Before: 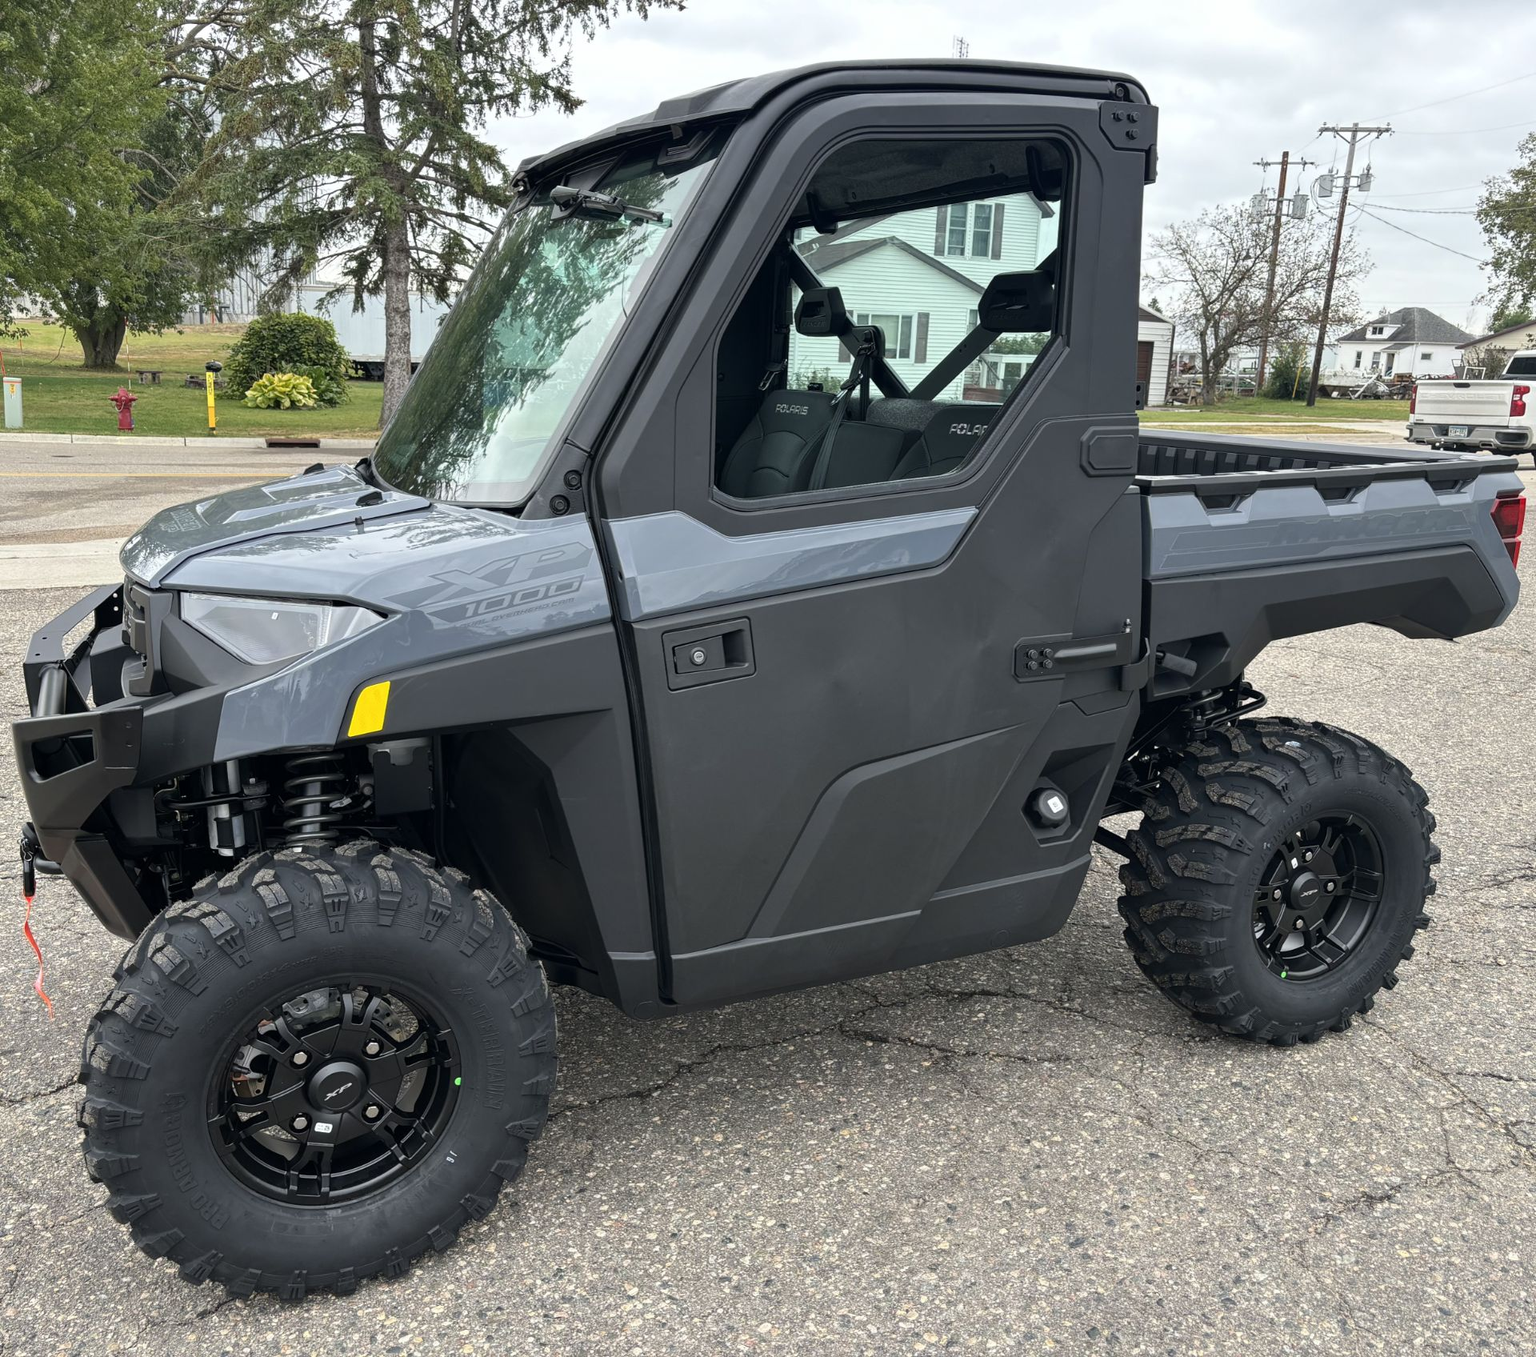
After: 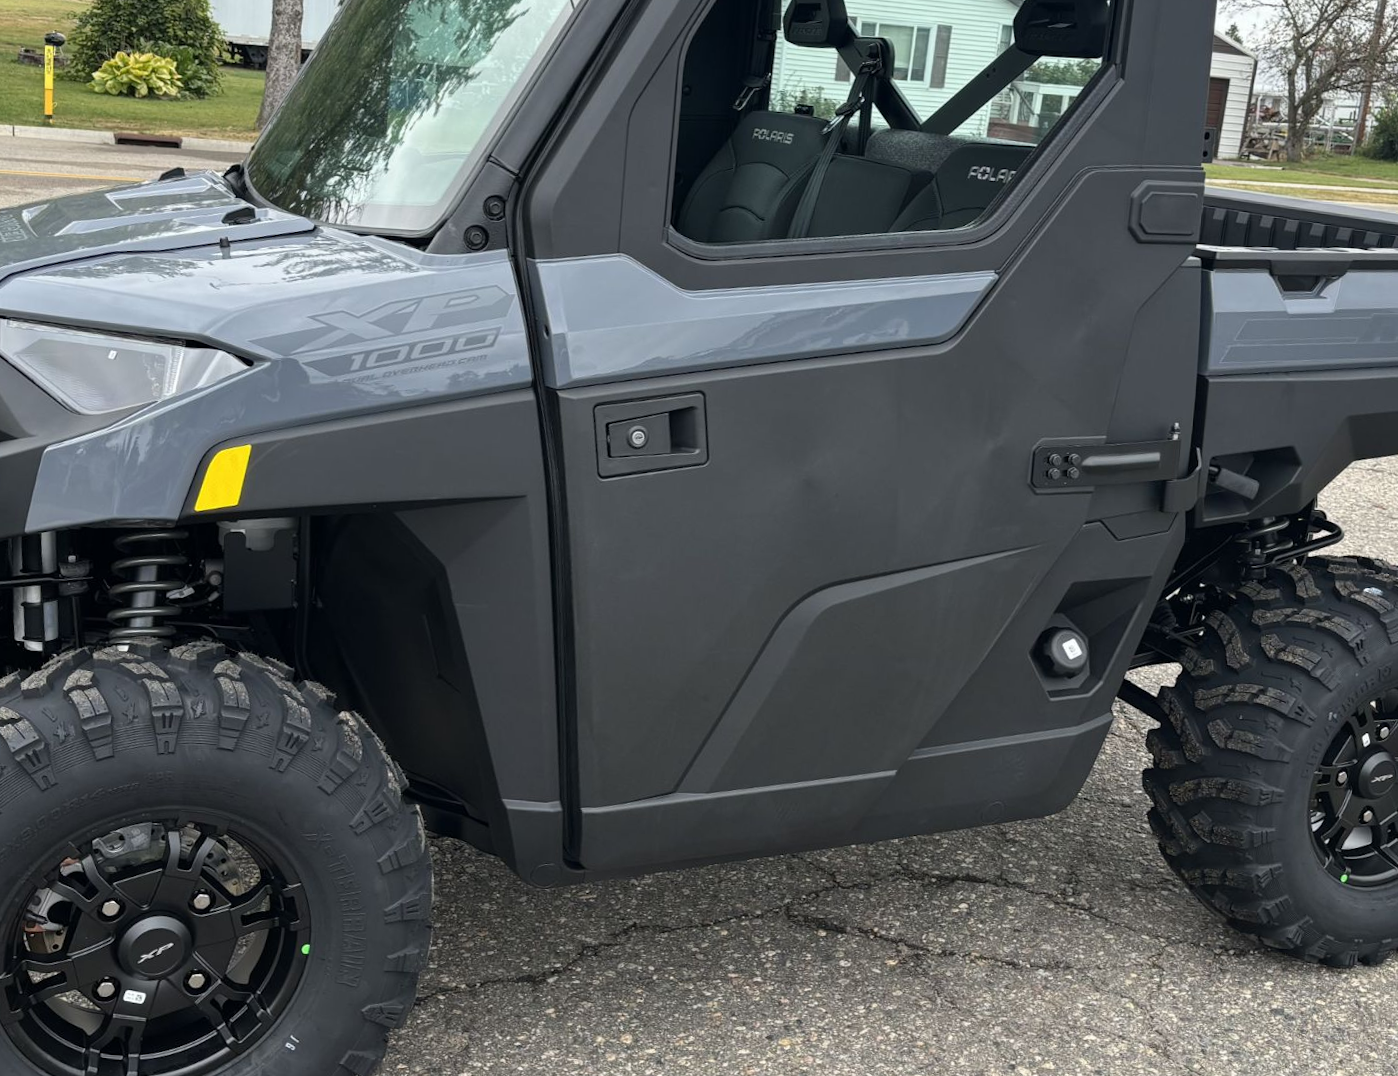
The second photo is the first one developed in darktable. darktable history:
crop and rotate: angle -3.46°, left 9.843%, top 20.464%, right 12.496%, bottom 11.821%
